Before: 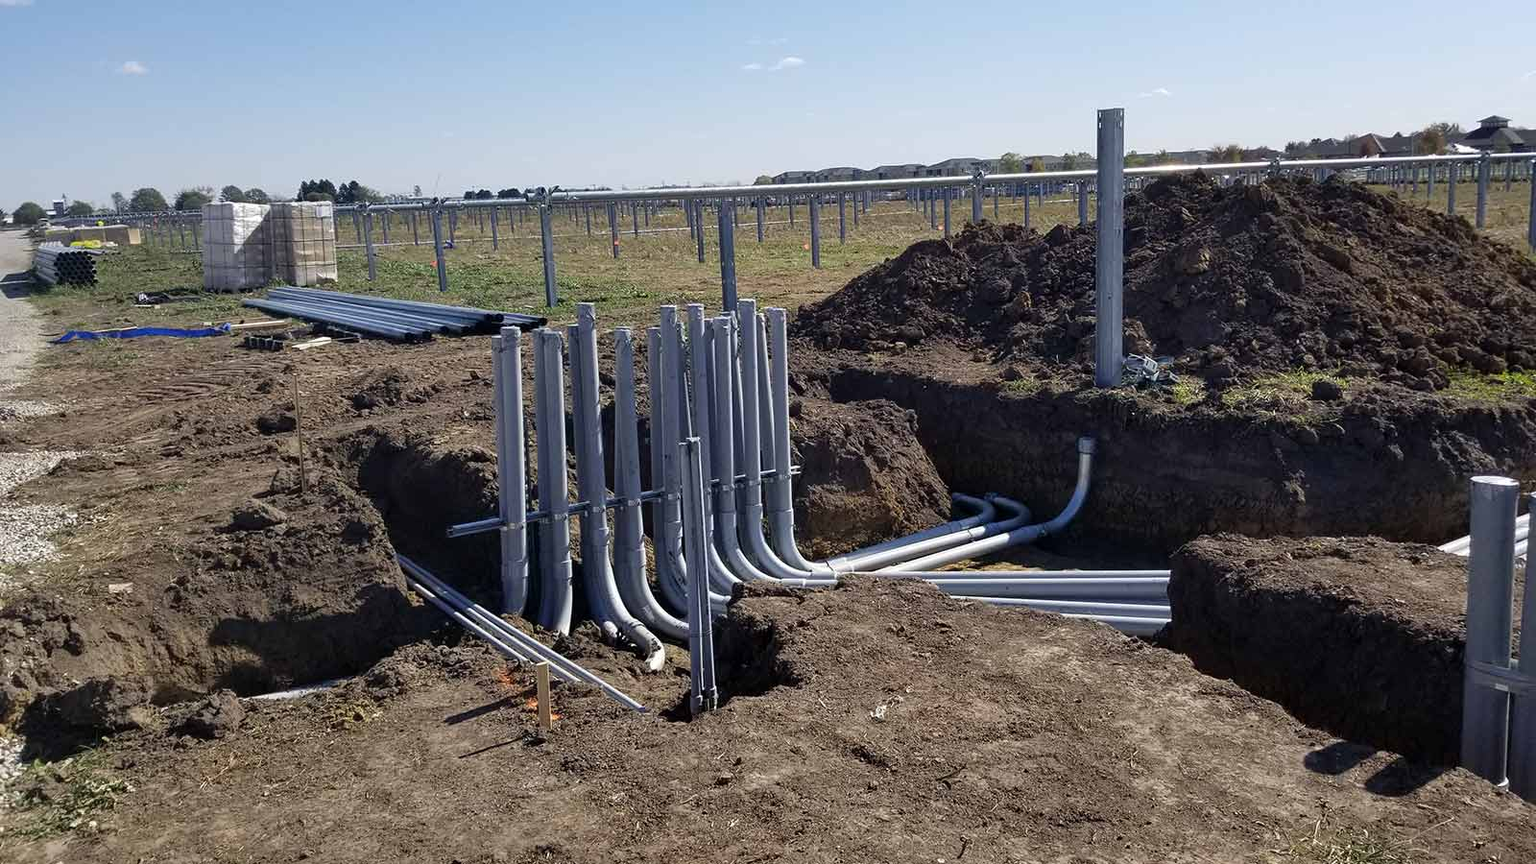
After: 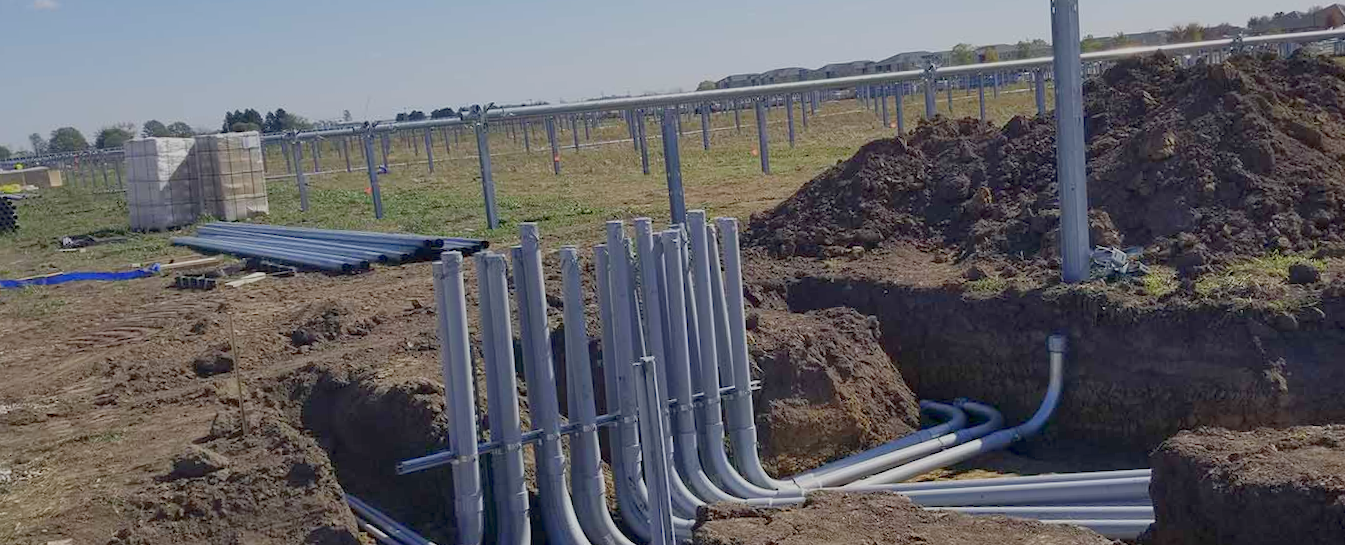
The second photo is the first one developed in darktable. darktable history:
color balance rgb: contrast -30%
rotate and perspective: rotation -3°, crop left 0.031, crop right 0.968, crop top 0.07, crop bottom 0.93
crop: left 3.015%, top 8.969%, right 9.647%, bottom 26.457%
